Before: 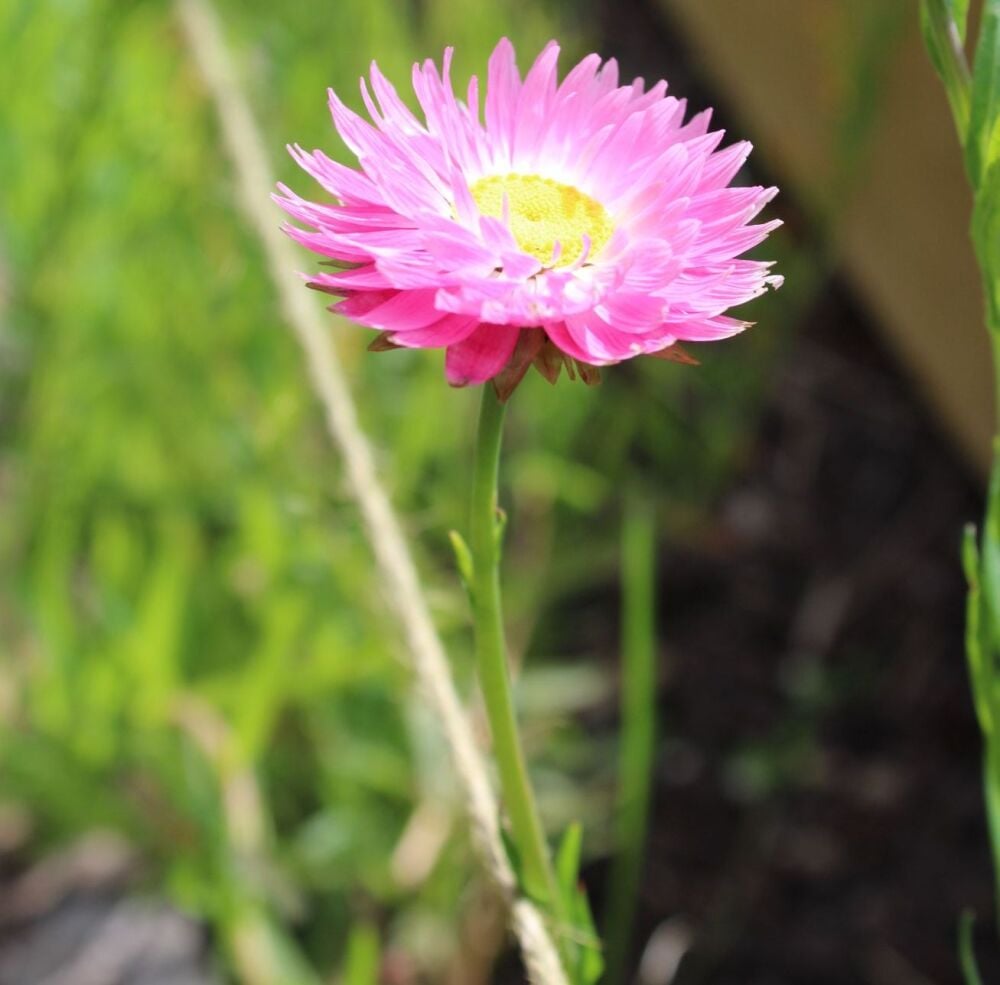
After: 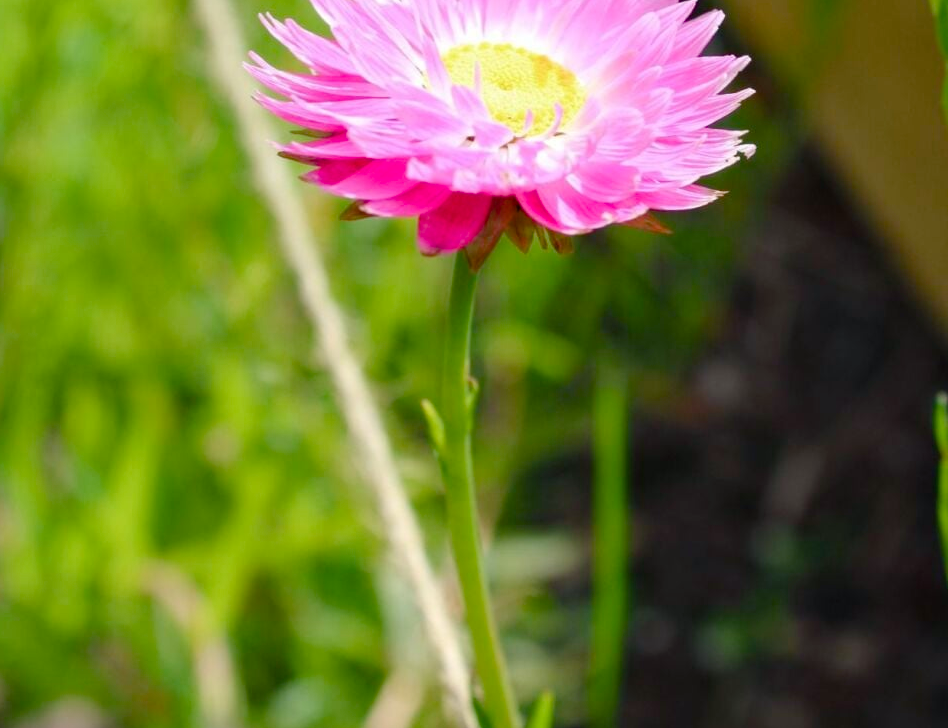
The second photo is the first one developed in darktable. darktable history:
crop and rotate: left 2.808%, top 13.316%, right 2.304%, bottom 12.695%
color balance rgb: shadows lift › chroma 2.044%, shadows lift › hue 214.99°, power › hue 60.85°, perceptual saturation grading › global saturation 20%, perceptual saturation grading › highlights -25.211%, perceptual saturation grading › shadows 50.241%, global vibrance 9.252%
